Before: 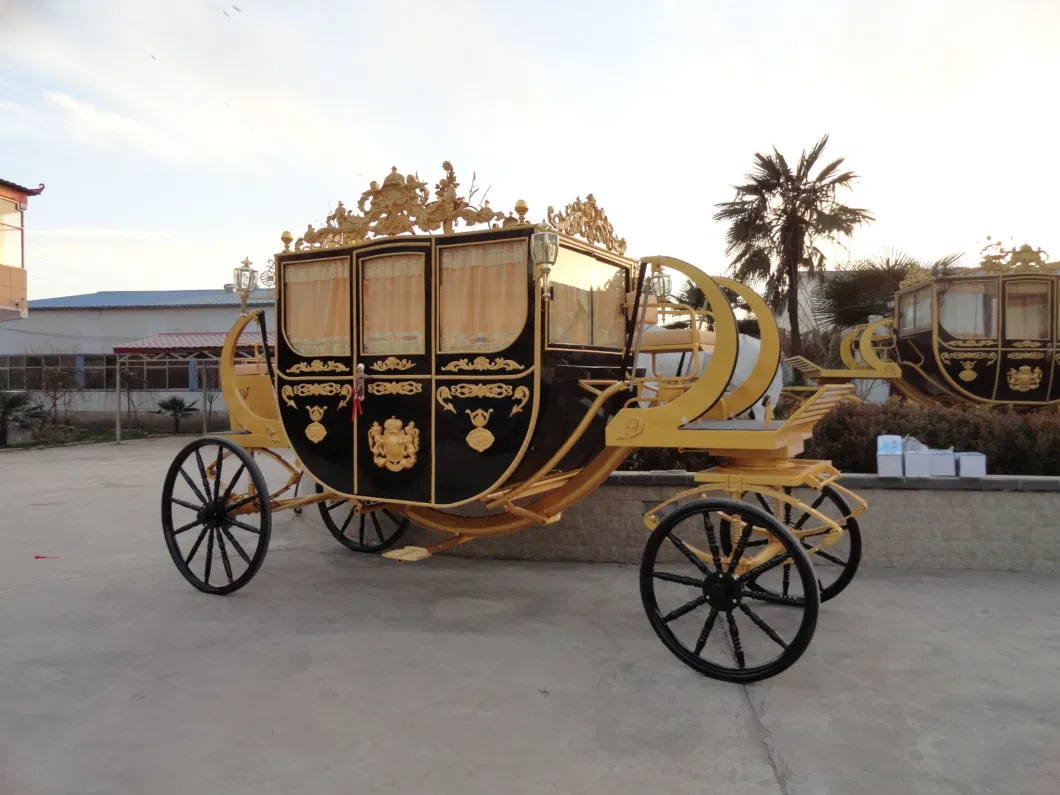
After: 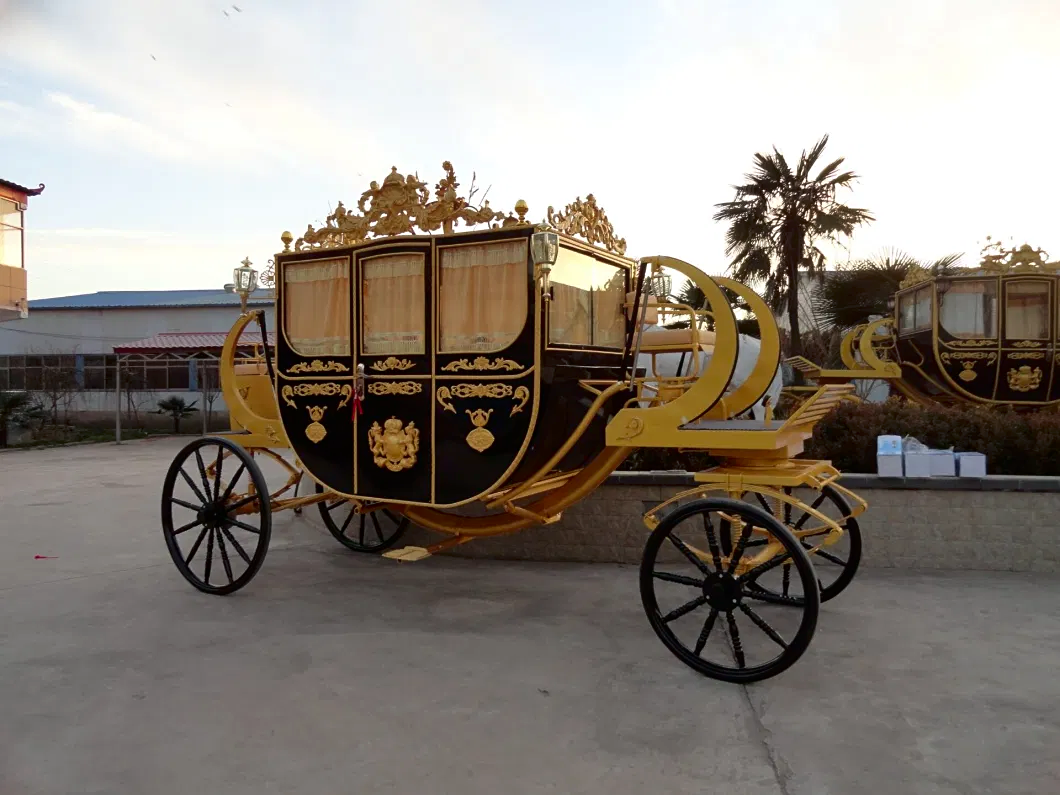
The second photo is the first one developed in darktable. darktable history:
sharpen: amount 0.2
white balance: red 1, blue 1
contrast brightness saturation: contrast 0.07, brightness -0.14, saturation 0.11
